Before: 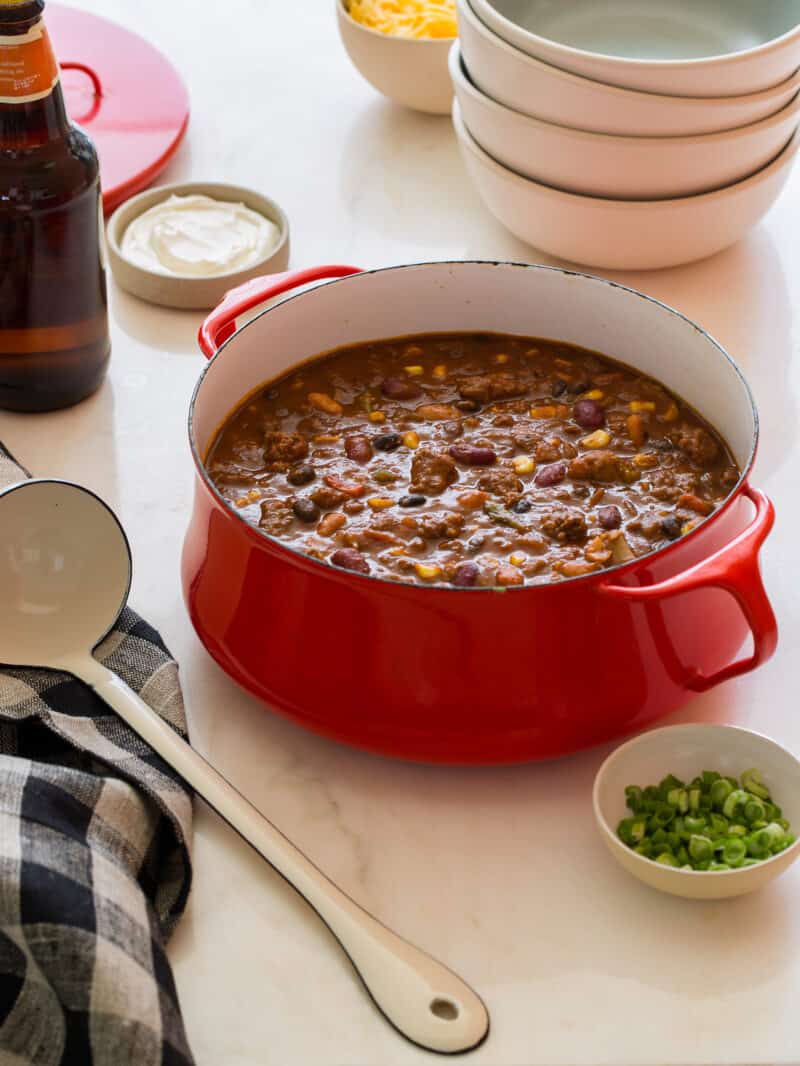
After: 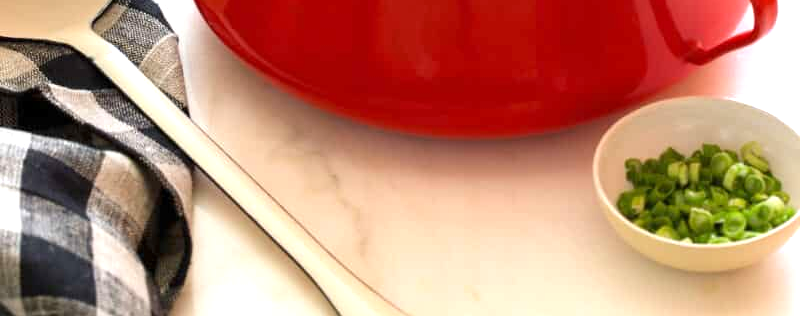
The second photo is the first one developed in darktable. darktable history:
crop and rotate: top 58.849%, bottom 11.45%
exposure: black level correction 0, exposure 0.929 EV, compensate highlight preservation false
